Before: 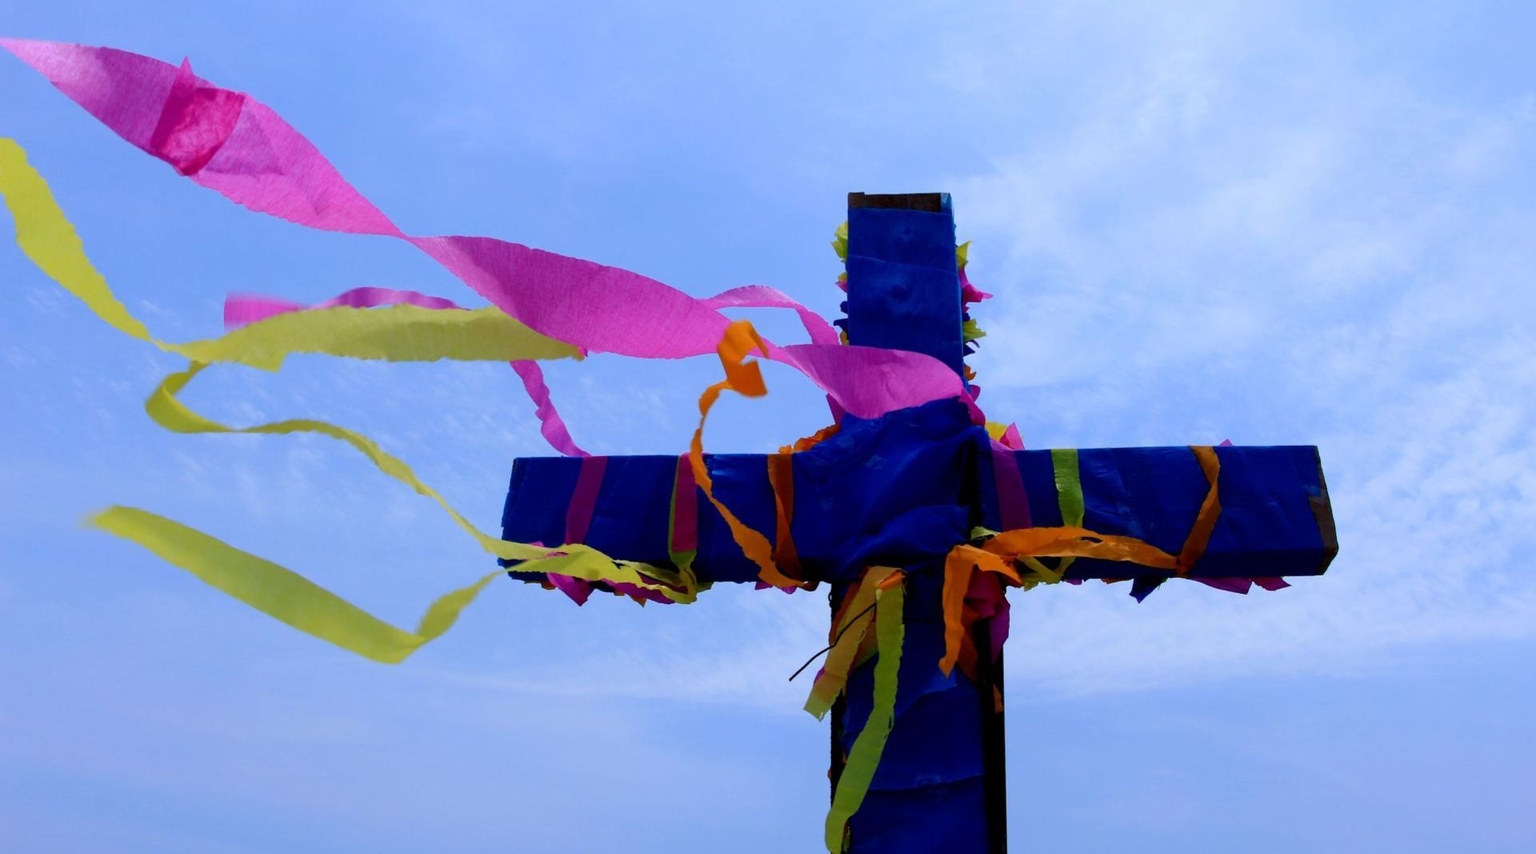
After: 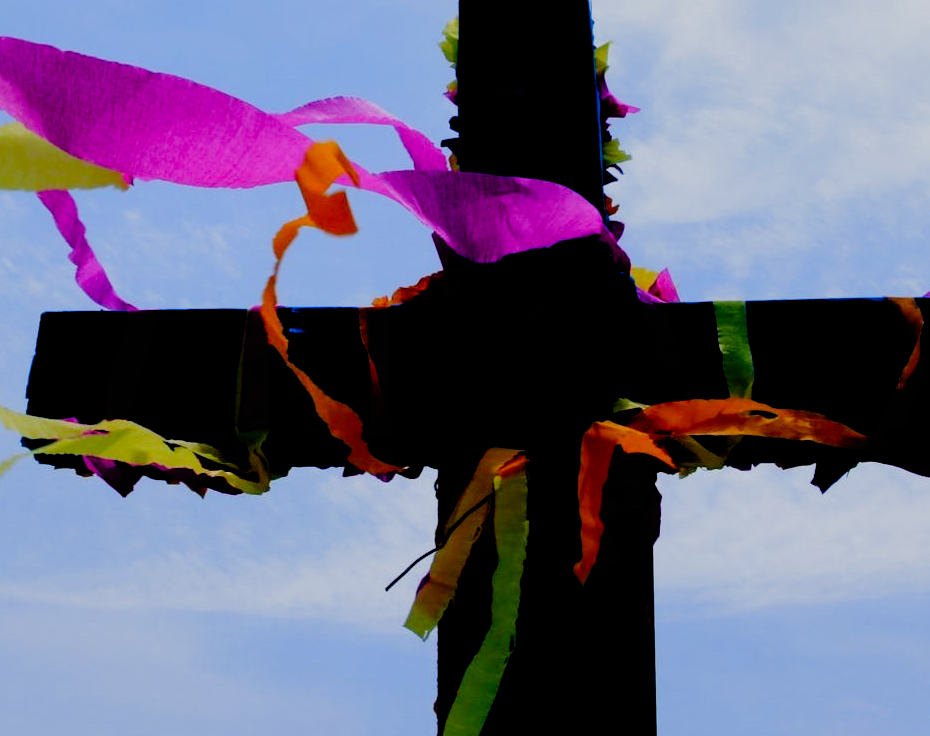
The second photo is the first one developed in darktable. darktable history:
crop: left 31.306%, top 24.447%, right 20.254%, bottom 6.549%
shadows and highlights: shadows -20.21, white point adjustment -1.89, highlights -34.89
filmic rgb: black relative exposure -3.66 EV, white relative exposure 2.44 EV, threshold 2.99 EV, hardness 3.28, add noise in highlights 0.002, preserve chrominance no, color science v3 (2019), use custom middle-gray values true, contrast in highlights soft, enable highlight reconstruction true
